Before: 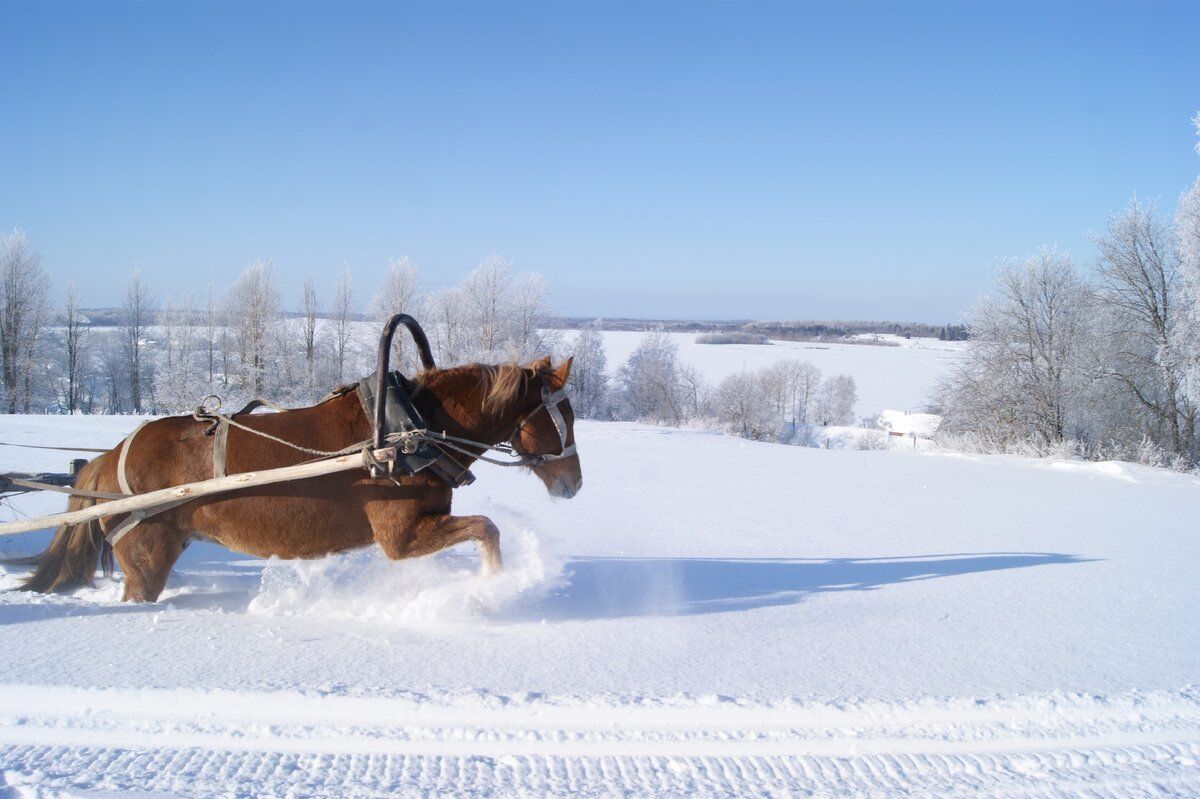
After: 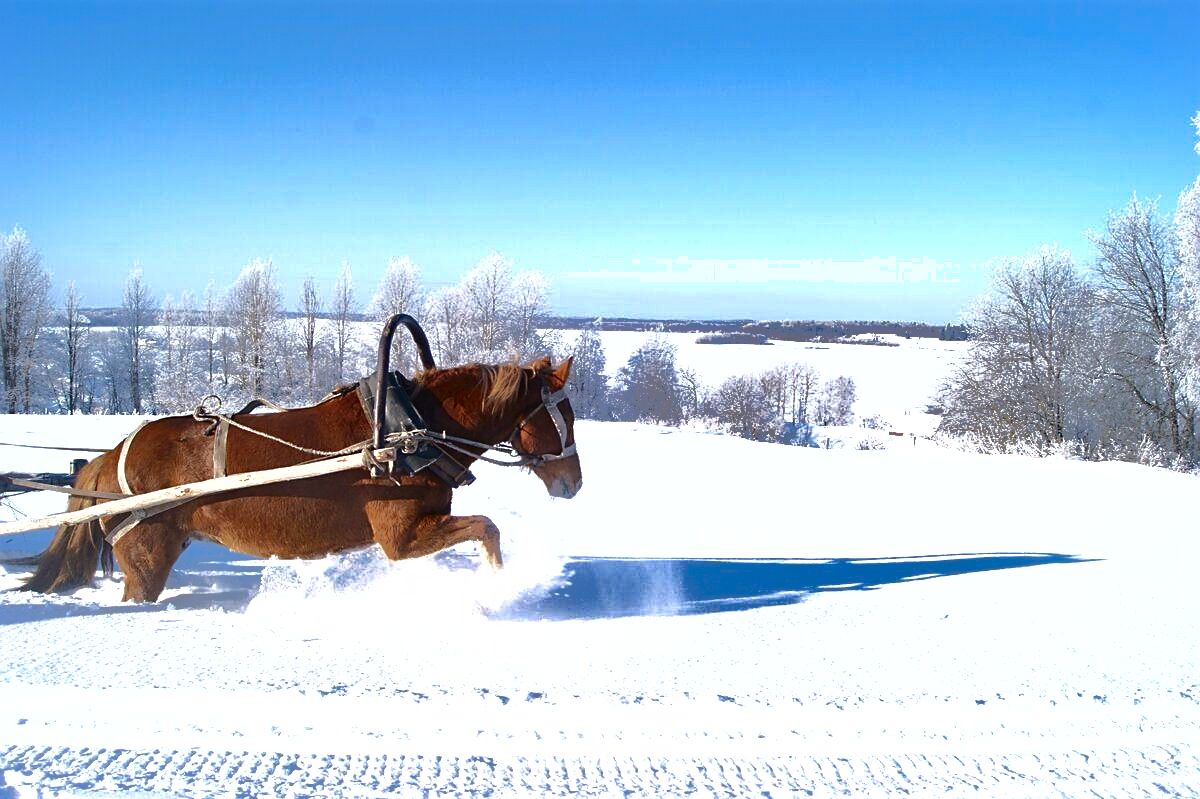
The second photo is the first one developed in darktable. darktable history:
contrast brightness saturation: contrast 0.128, brightness -0.229, saturation 0.142
shadows and highlights: shadows 39.27, highlights -59.67
exposure: black level correction -0.002, exposure 0.711 EV, compensate exposure bias true, compensate highlight preservation false
sharpen: on, module defaults
